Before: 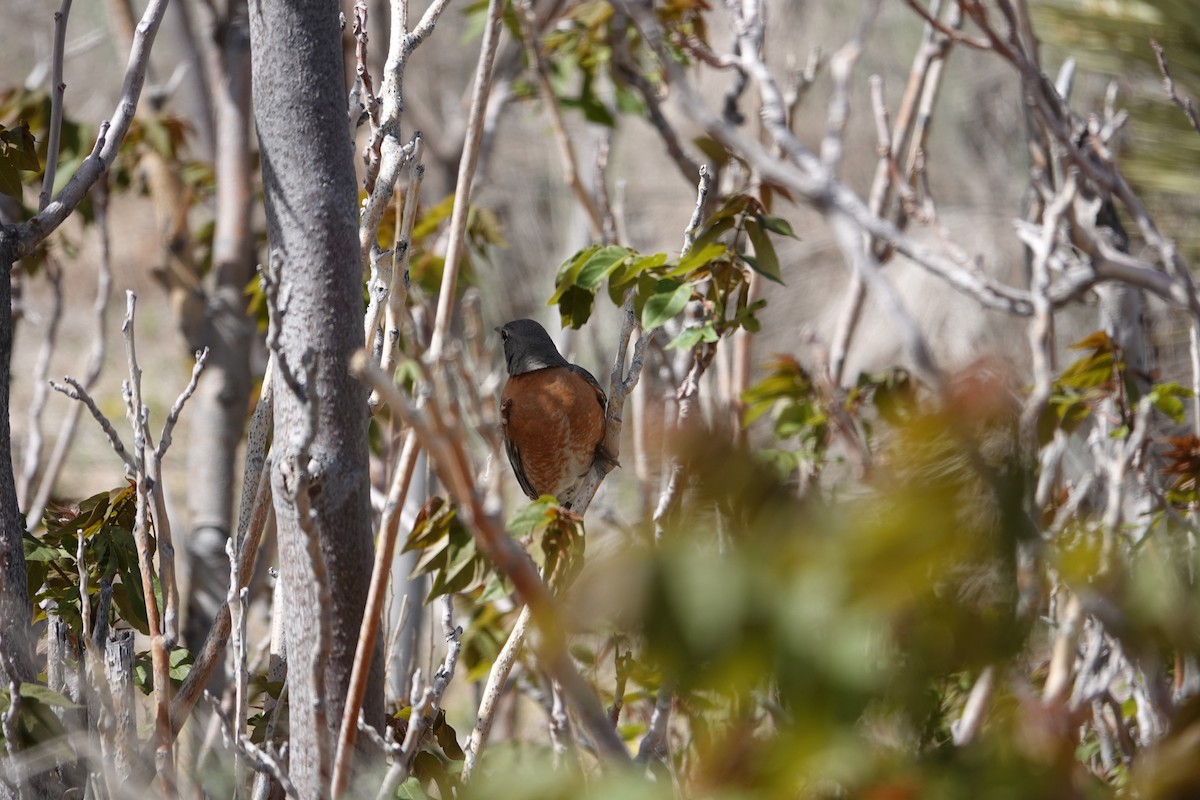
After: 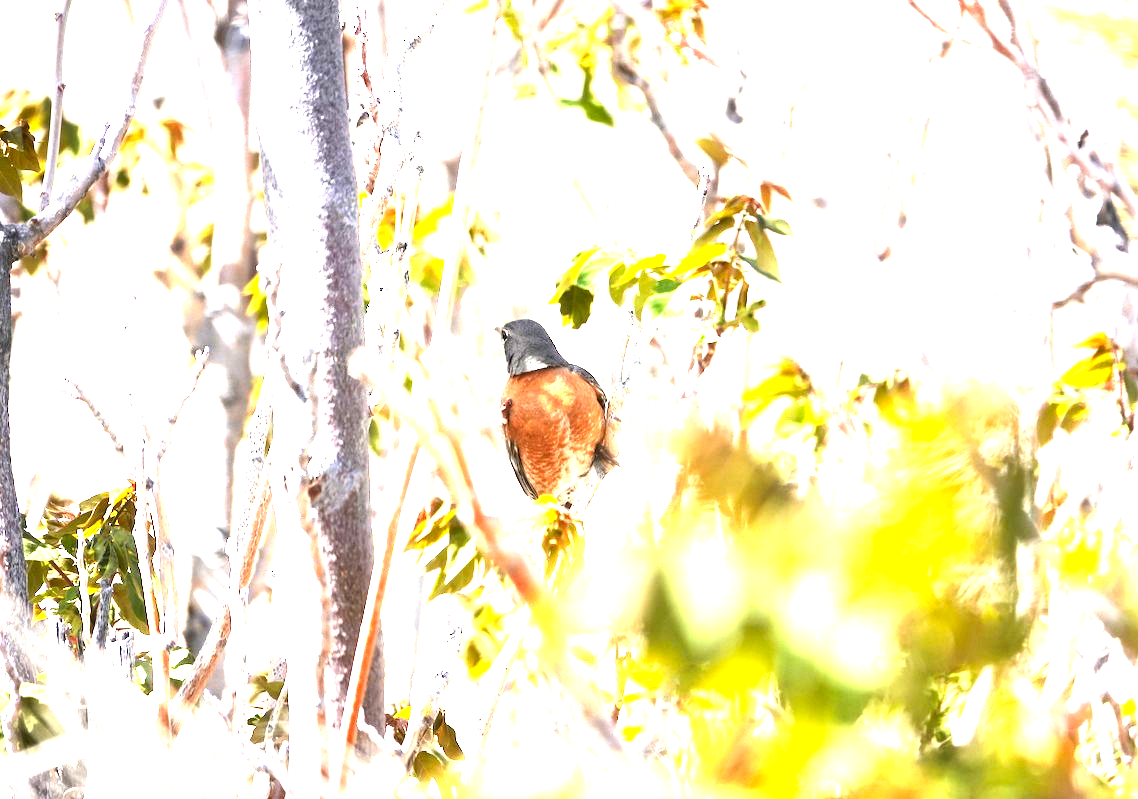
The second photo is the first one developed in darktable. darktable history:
exposure: exposure 2.25 EV, compensate highlight preservation false
levels: levels [0, 0.374, 0.749]
crop and rotate: right 5.167%
contrast brightness saturation: contrast 0.15, brightness -0.01, saturation 0.1
